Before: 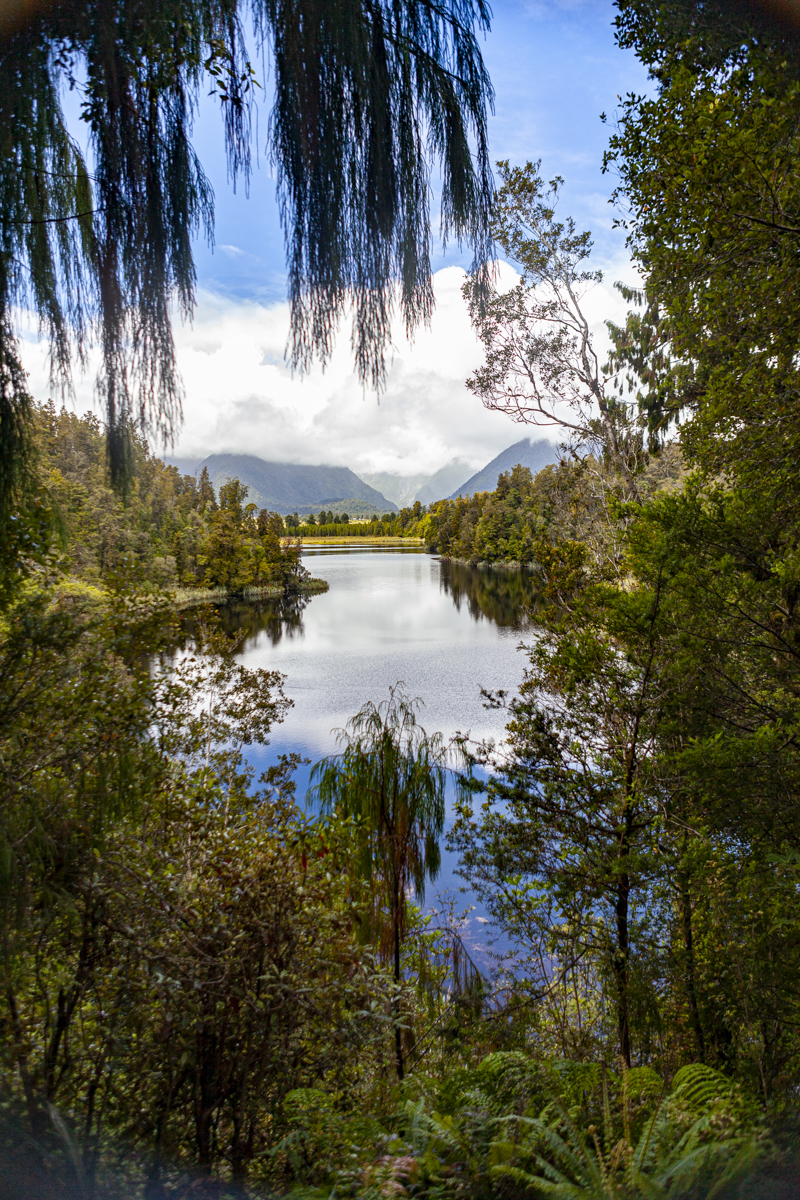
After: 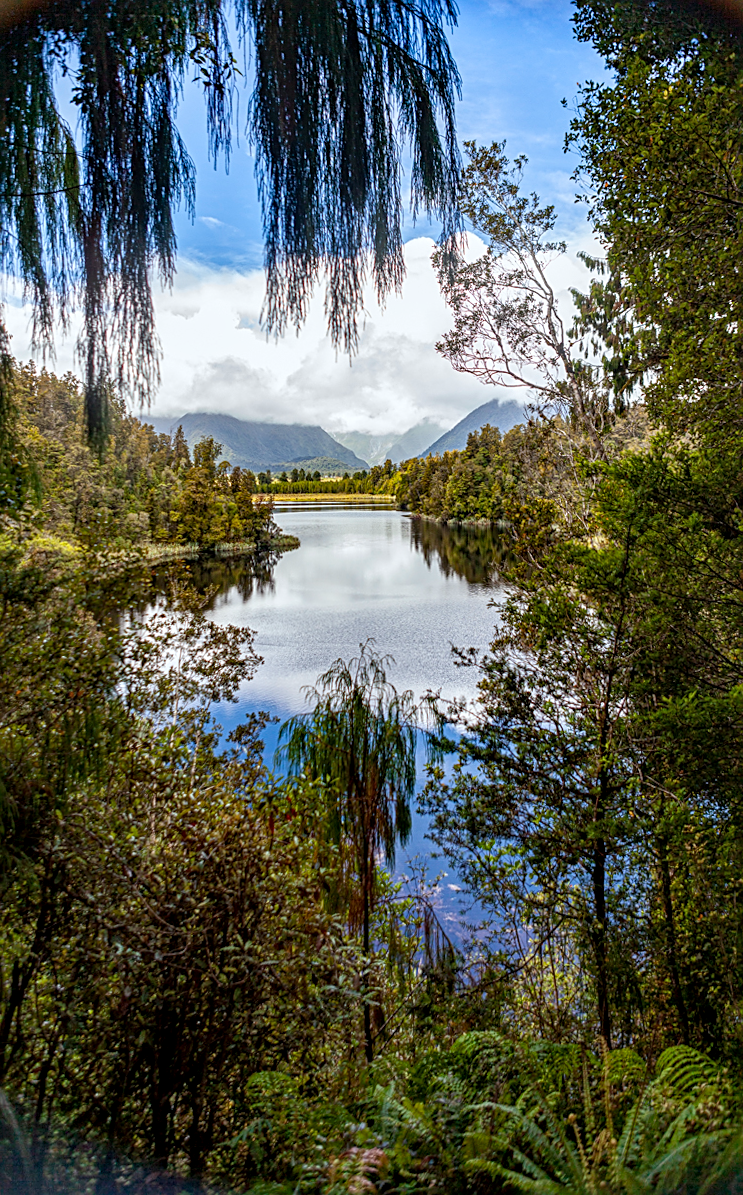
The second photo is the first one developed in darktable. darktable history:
local contrast: on, module defaults
rotate and perspective: rotation 0.215°, lens shift (vertical) -0.139, crop left 0.069, crop right 0.939, crop top 0.002, crop bottom 0.996
sharpen: amount 0.478
white balance: red 0.982, blue 1.018
